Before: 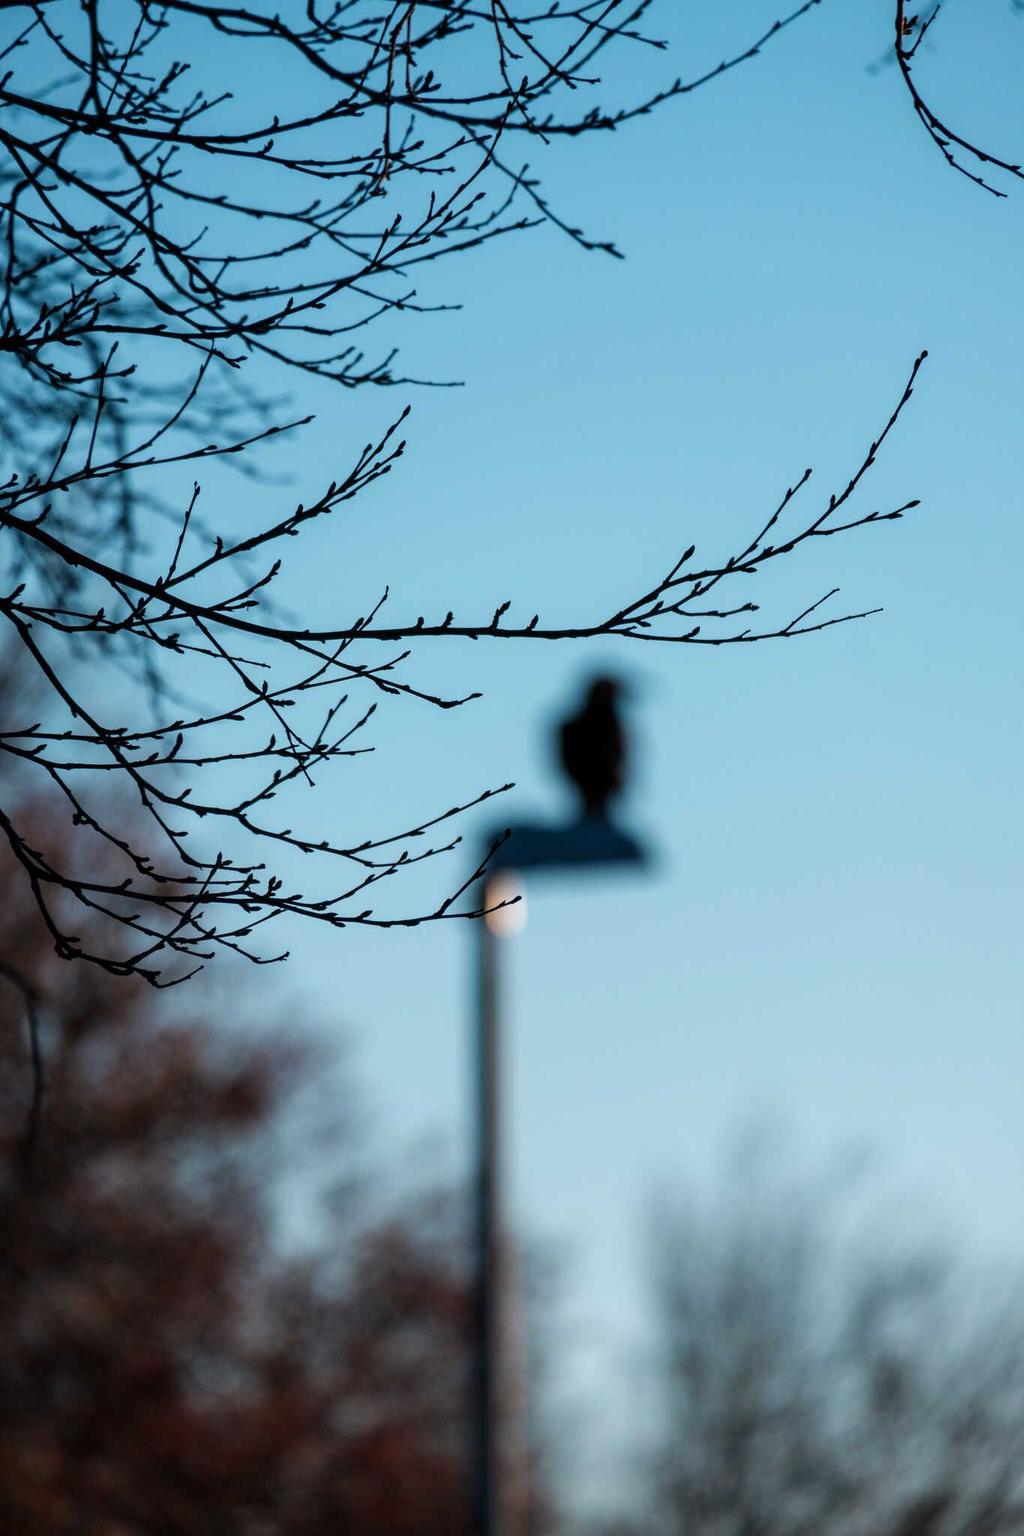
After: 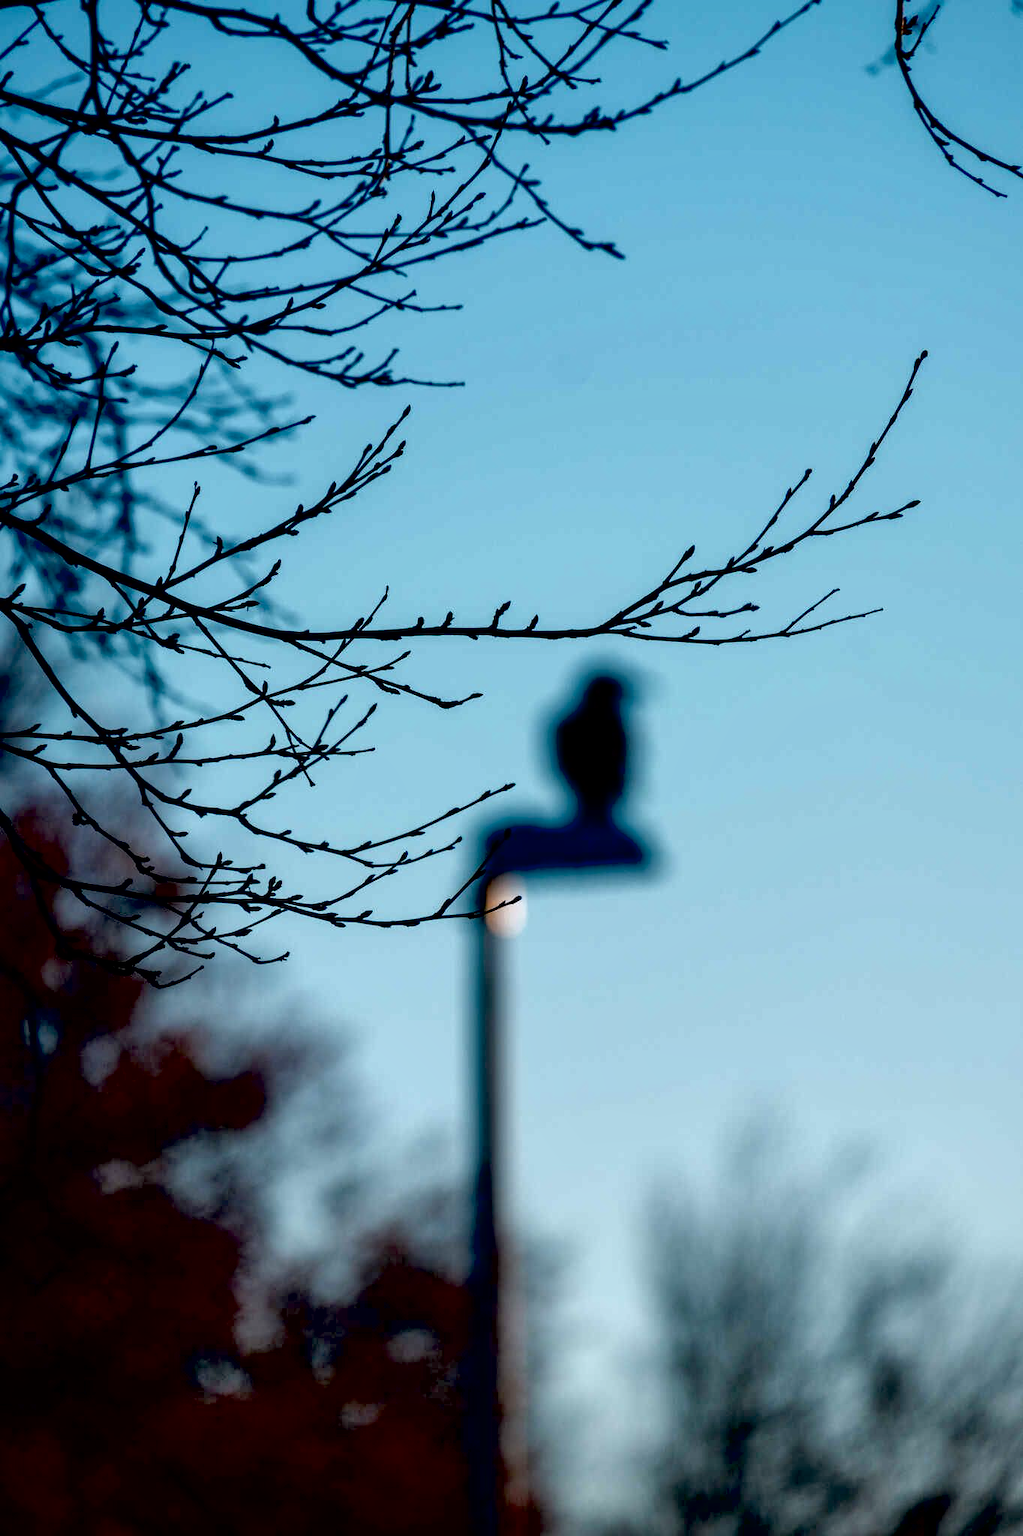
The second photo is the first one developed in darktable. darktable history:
exposure: black level correction 0.047, exposure 0.013 EV, compensate highlight preservation false
local contrast: mode bilateral grid, contrast 20, coarseness 100, detail 150%, midtone range 0.2
